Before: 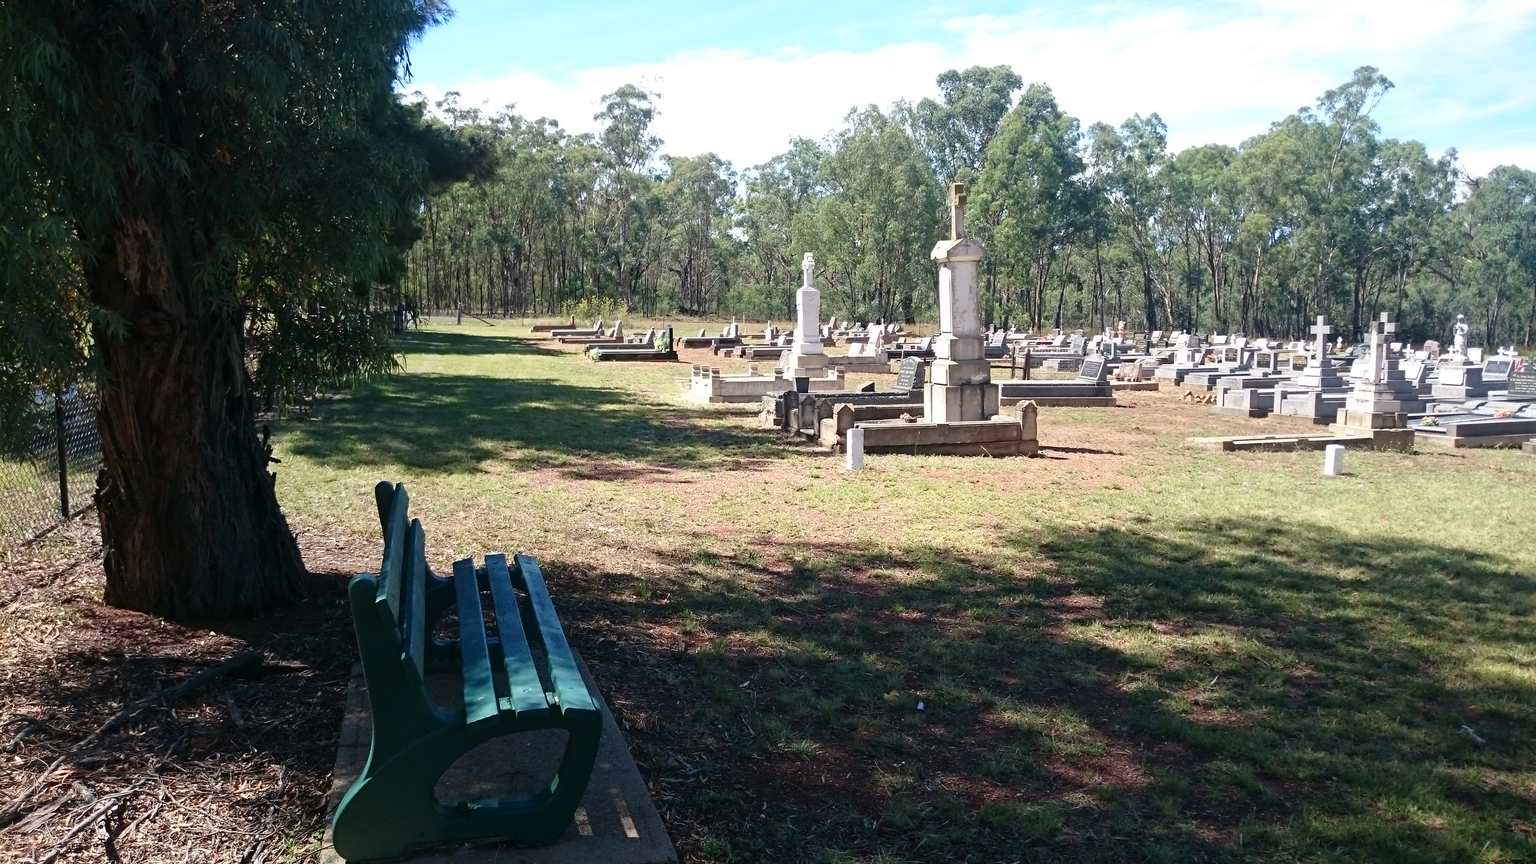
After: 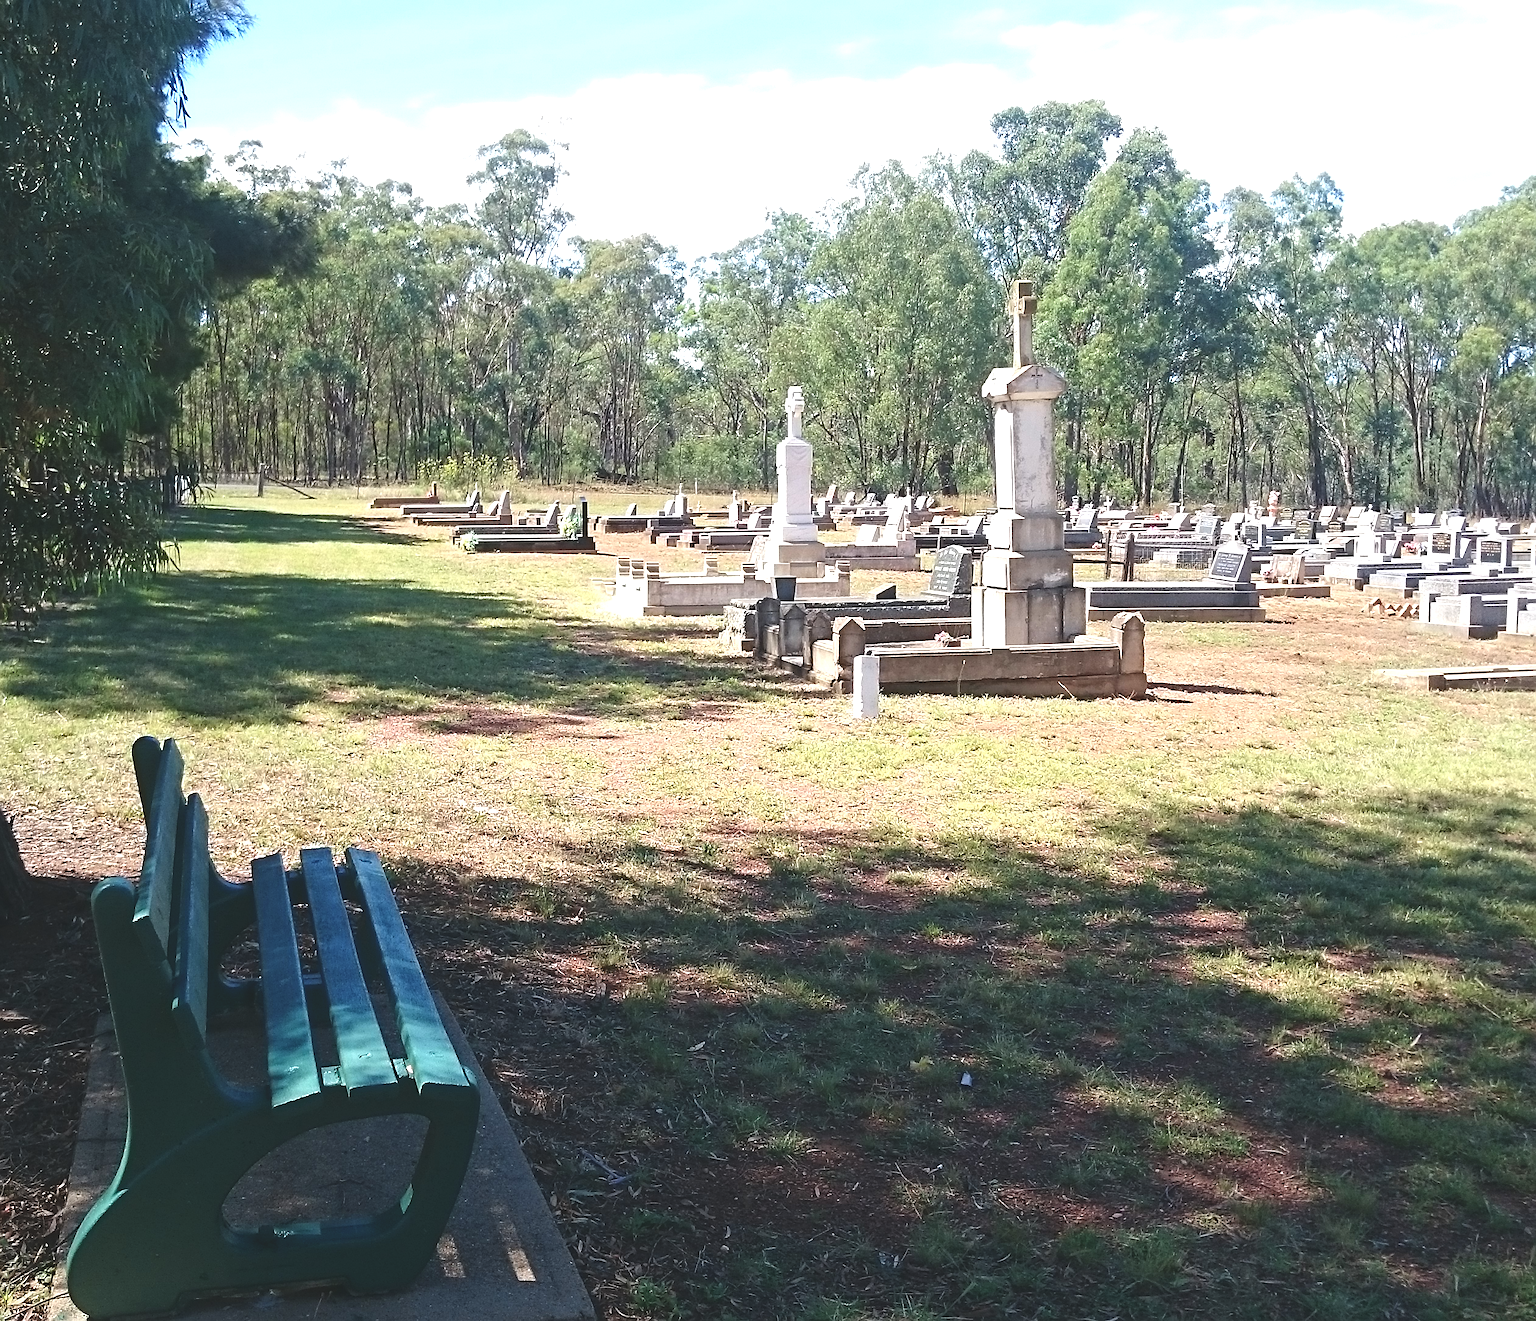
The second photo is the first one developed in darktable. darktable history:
exposure: black level correction -0.005, exposure 0.628 EV, compensate highlight preservation false
contrast brightness saturation: contrast -0.115
crop and rotate: left 18.813%, right 15.784%
sharpen: on, module defaults
